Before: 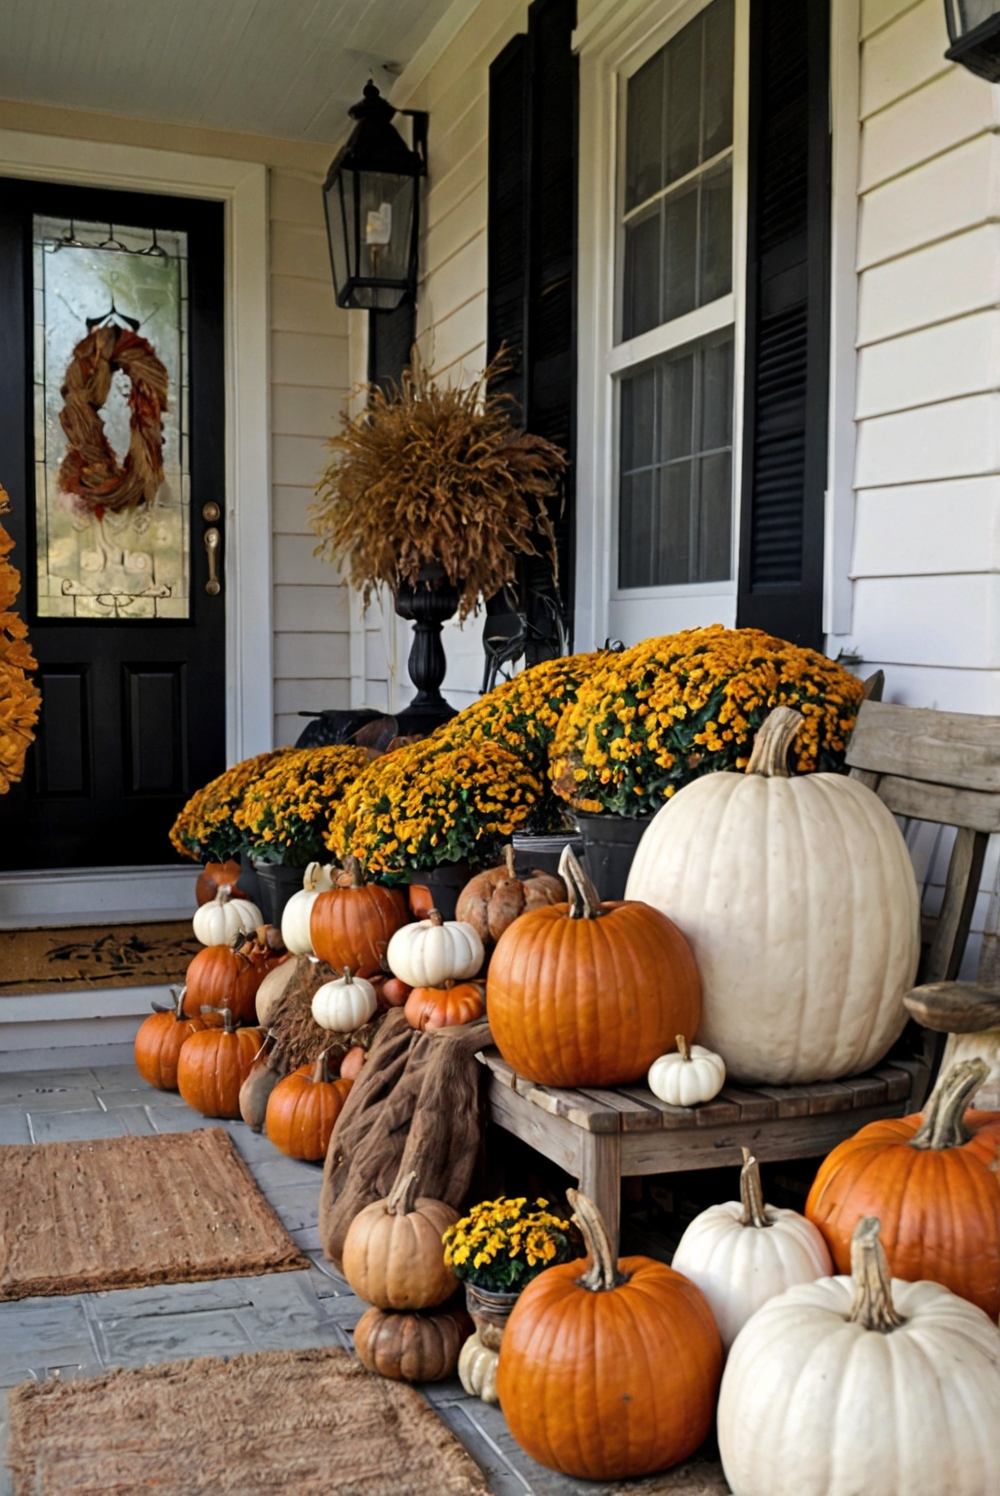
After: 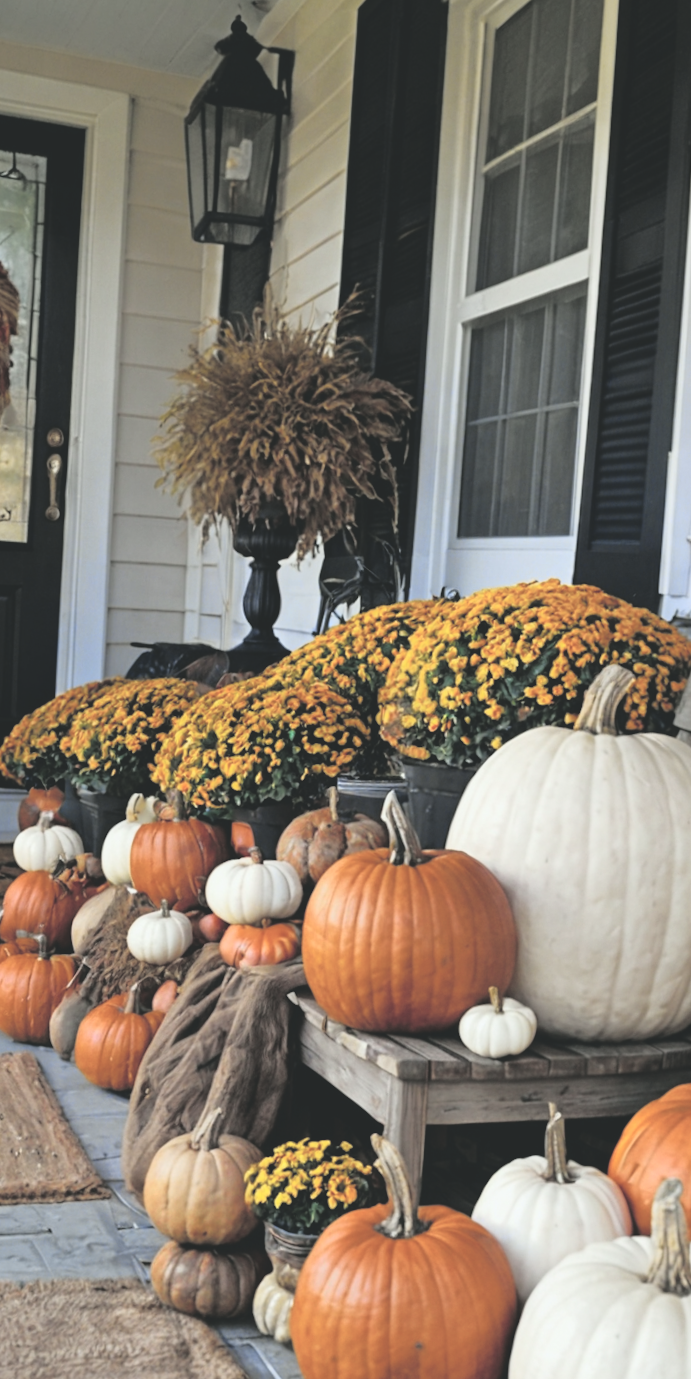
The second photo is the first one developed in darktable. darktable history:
crop and rotate: angle -3.27°, left 14.277%, top 0.028%, right 10.766%, bottom 0.028%
exposure: black level correction -0.03, compensate highlight preservation false
tone curve: curves: ch0 [(0, 0) (0.088, 0.042) (0.208, 0.176) (0.257, 0.267) (0.406, 0.483) (0.489, 0.556) (0.667, 0.73) (0.793, 0.851) (0.994, 0.974)]; ch1 [(0, 0) (0.161, 0.092) (0.35, 0.33) (0.392, 0.392) (0.457, 0.467) (0.505, 0.497) (0.537, 0.518) (0.553, 0.53) (0.58, 0.567) (0.739, 0.697) (1, 1)]; ch2 [(0, 0) (0.346, 0.362) (0.448, 0.419) (0.502, 0.499) (0.533, 0.517) (0.556, 0.533) (0.629, 0.619) (0.717, 0.678) (1, 1)], color space Lab, independent channels, preserve colors none
